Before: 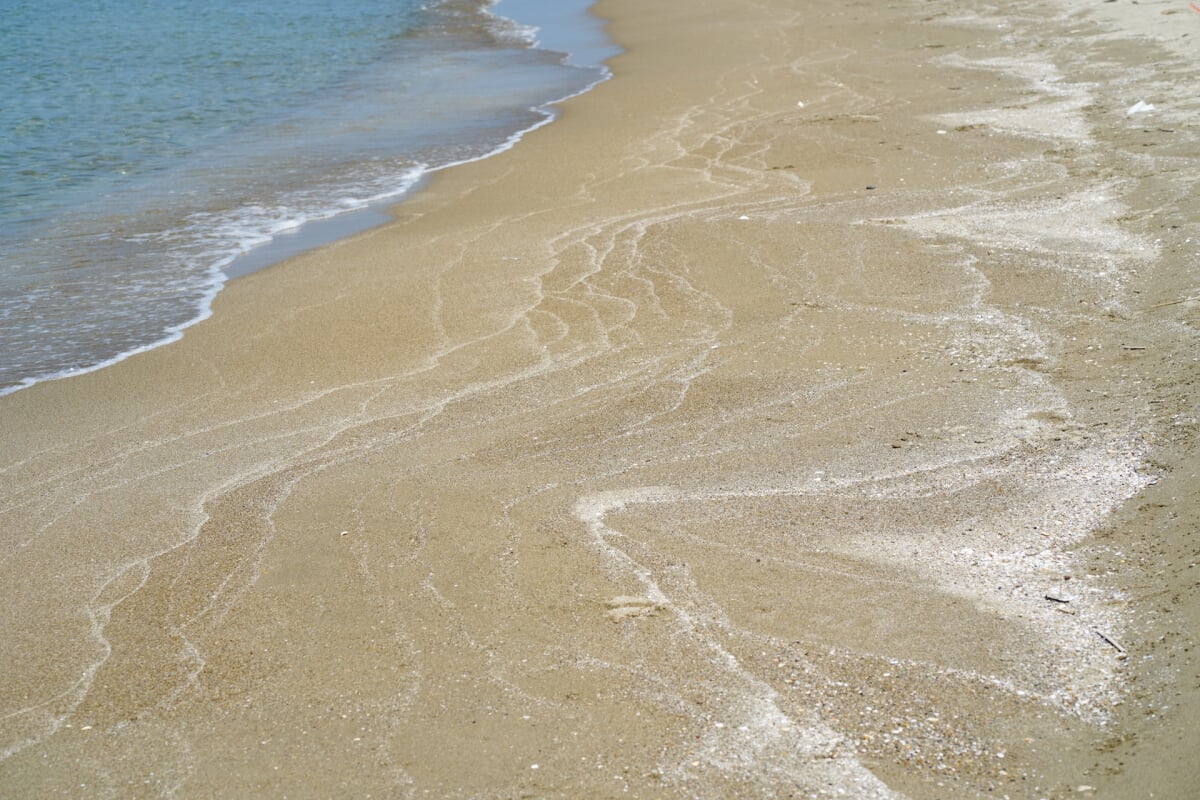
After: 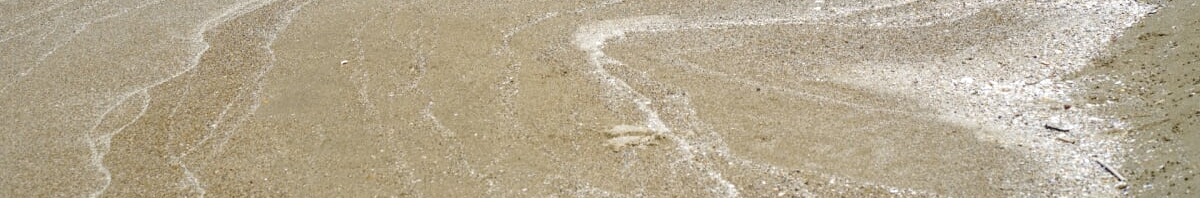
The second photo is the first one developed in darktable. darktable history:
local contrast: on, module defaults
crop and rotate: top 59.056%, bottom 16.094%
